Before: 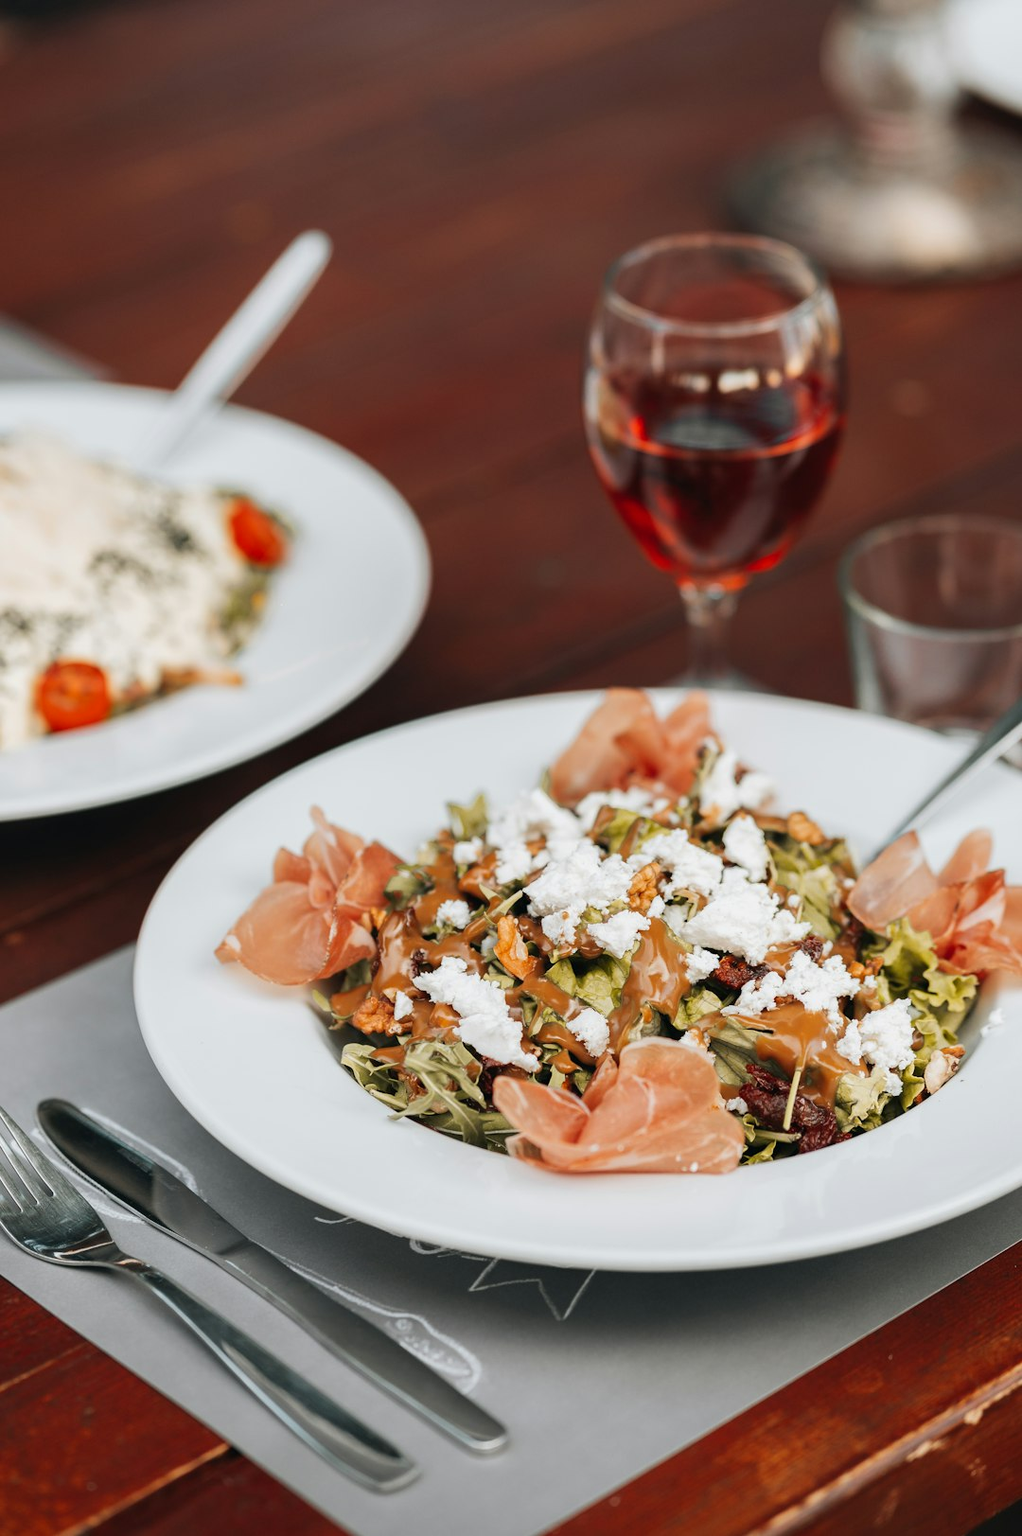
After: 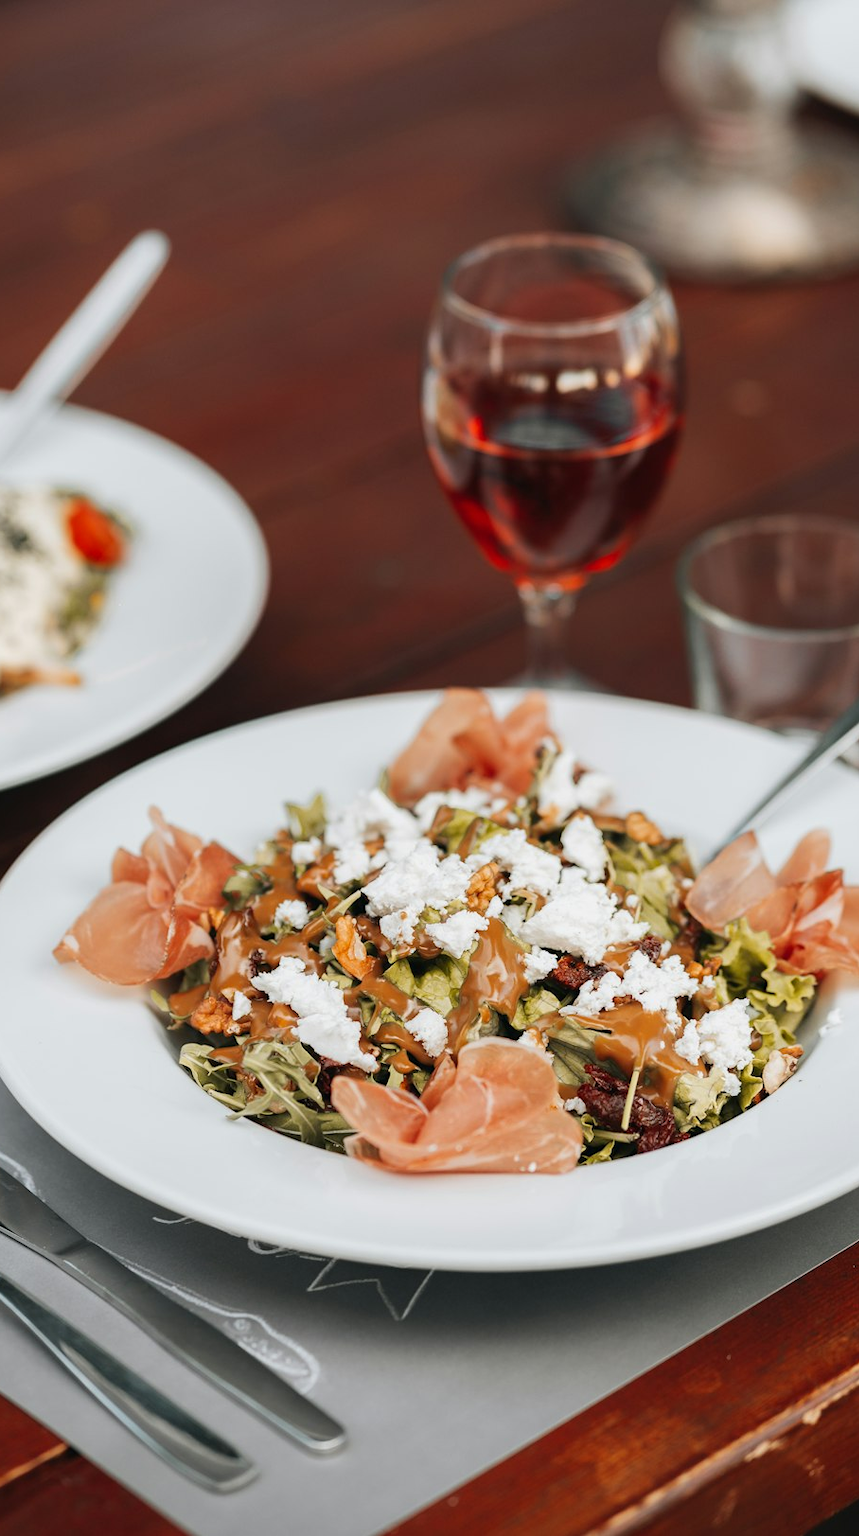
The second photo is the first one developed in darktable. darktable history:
crop: left 15.897%
